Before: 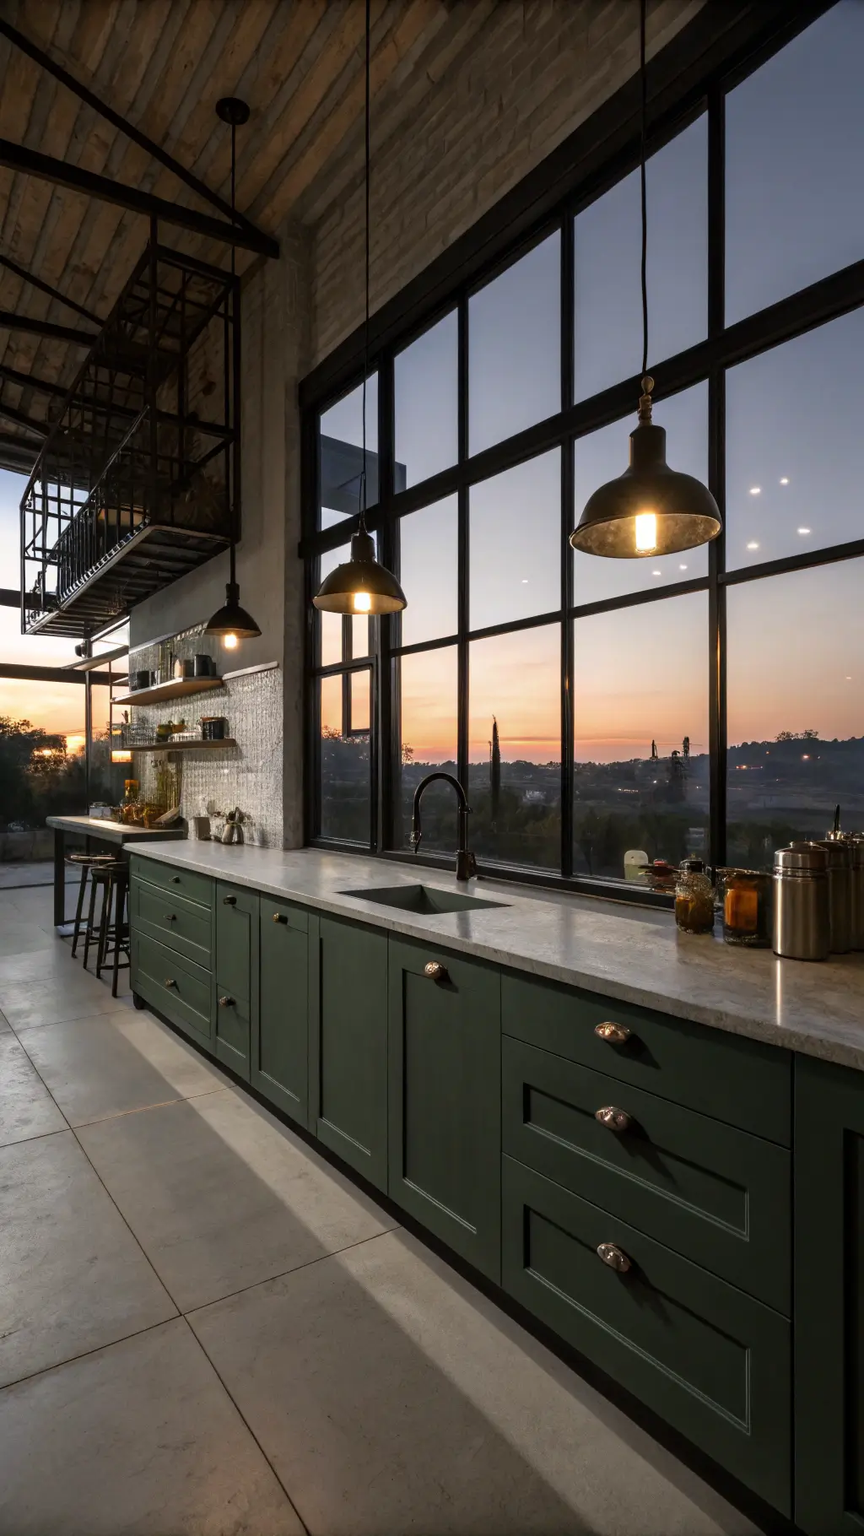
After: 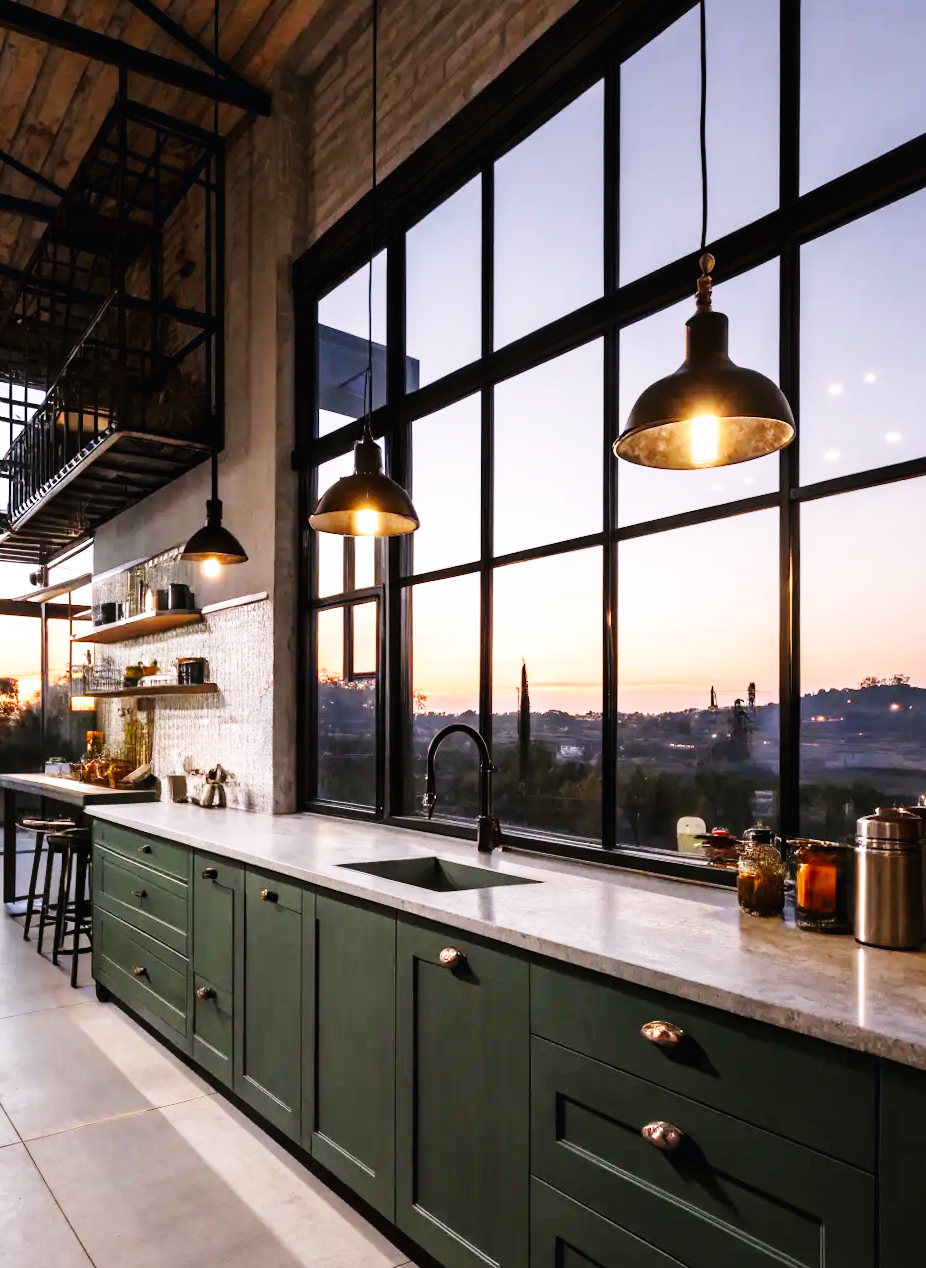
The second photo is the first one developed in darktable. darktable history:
white balance: red 1.05, blue 1.072
rotate and perspective: rotation 0.192°, lens shift (horizontal) -0.015, crop left 0.005, crop right 0.996, crop top 0.006, crop bottom 0.99
base curve: curves: ch0 [(0, 0.003) (0.001, 0.002) (0.006, 0.004) (0.02, 0.022) (0.048, 0.086) (0.094, 0.234) (0.162, 0.431) (0.258, 0.629) (0.385, 0.8) (0.548, 0.918) (0.751, 0.988) (1, 1)], preserve colors none
crop: left 5.596%, top 10.314%, right 3.534%, bottom 19.395%
